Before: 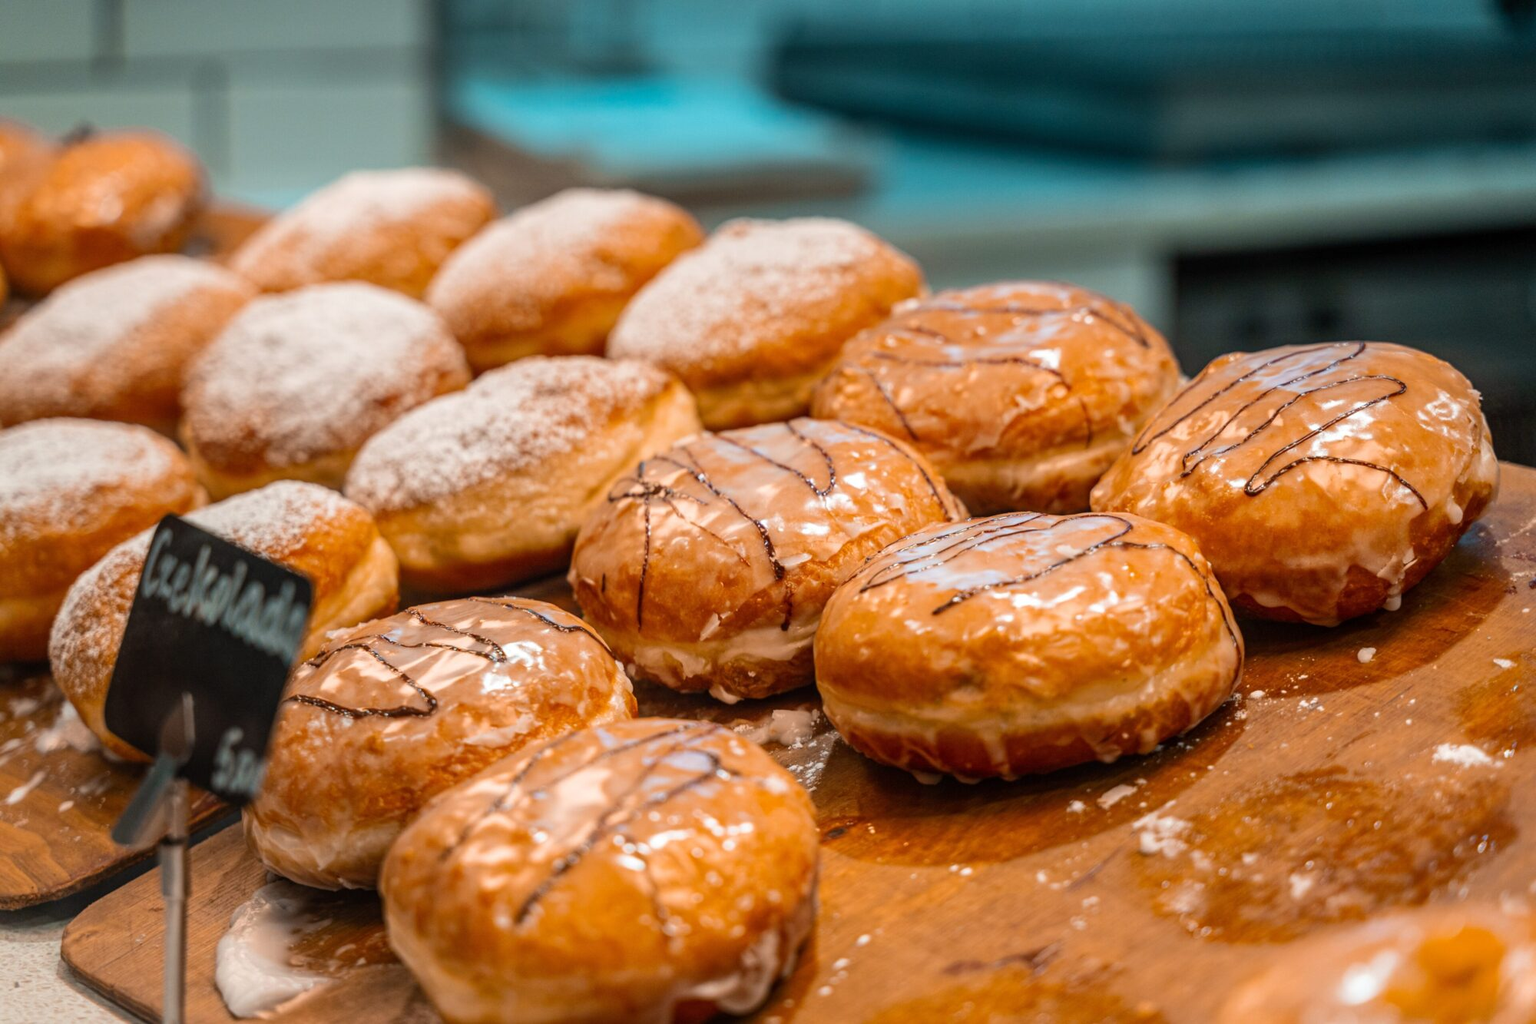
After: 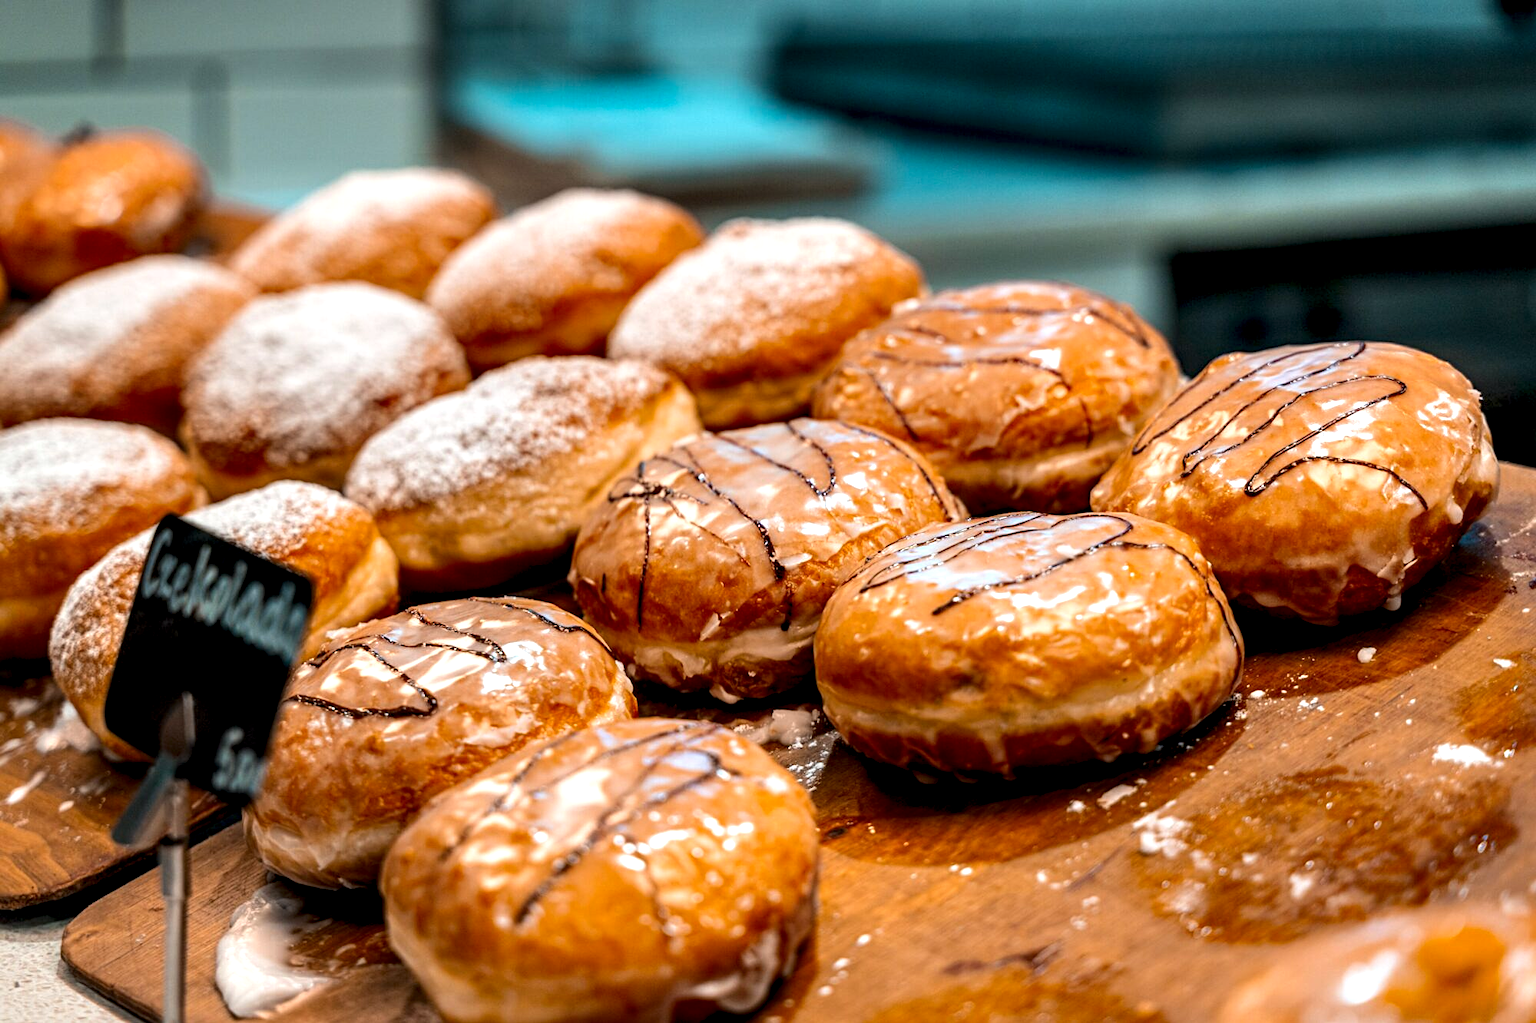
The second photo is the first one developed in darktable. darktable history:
sharpen: amount 0.2
contrast equalizer: octaves 7, y [[0.6 ×6], [0.55 ×6], [0 ×6], [0 ×6], [0 ×6]]
